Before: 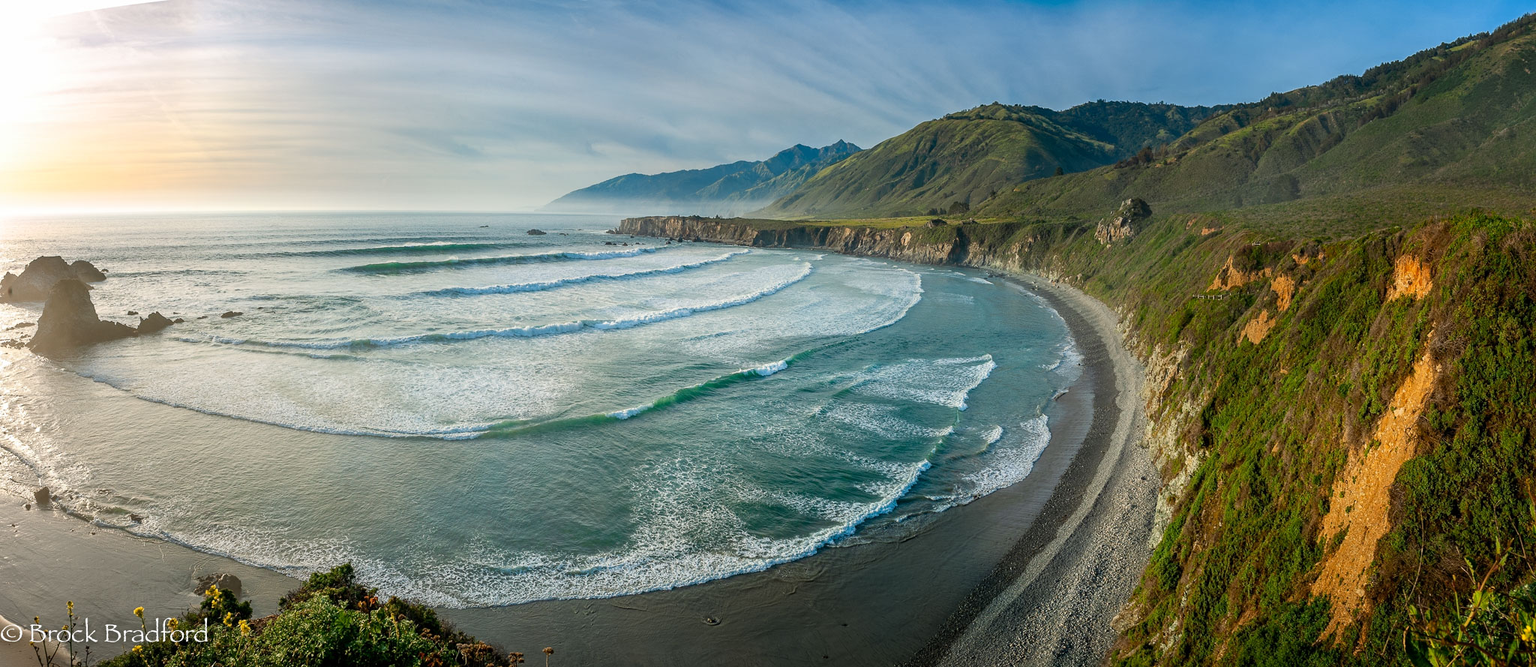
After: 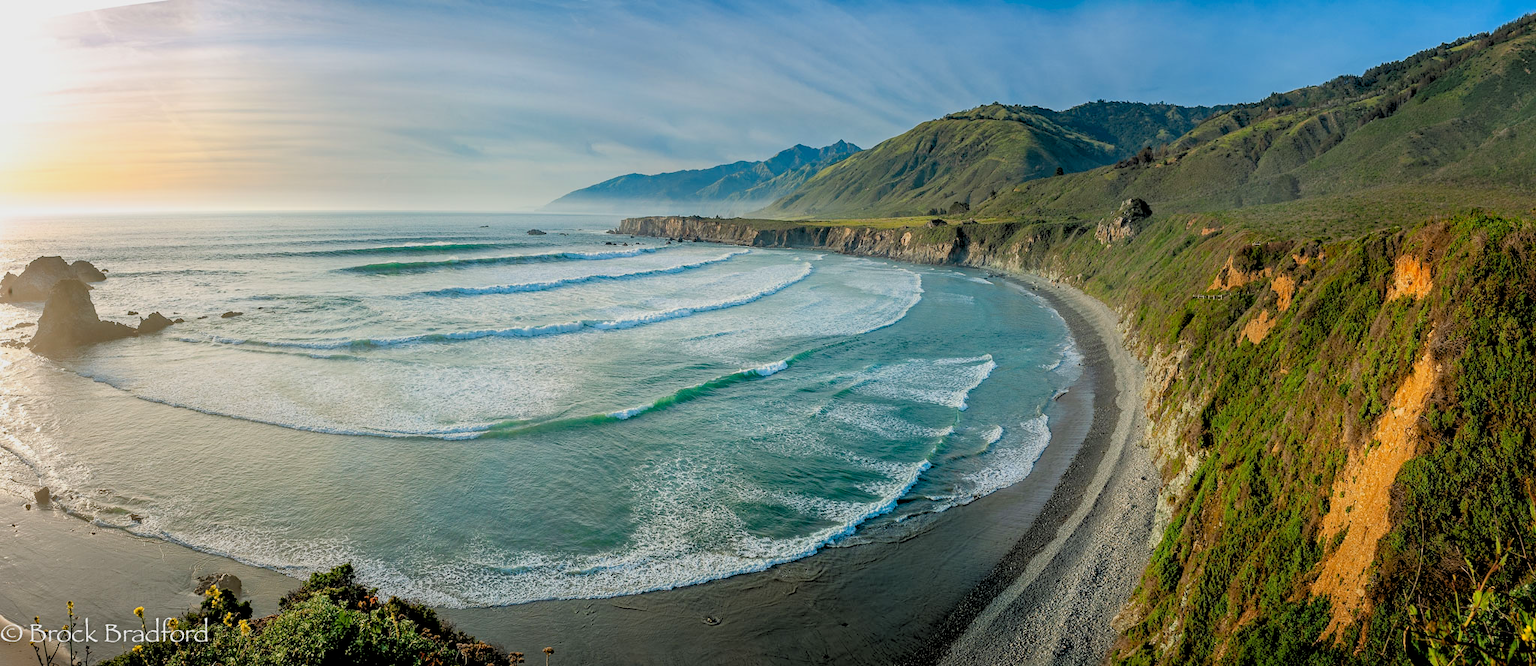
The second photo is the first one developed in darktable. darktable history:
haze removal: compatibility mode true, adaptive false
rgb levels: preserve colors sum RGB, levels [[0.038, 0.433, 0.934], [0, 0.5, 1], [0, 0.5, 1]]
